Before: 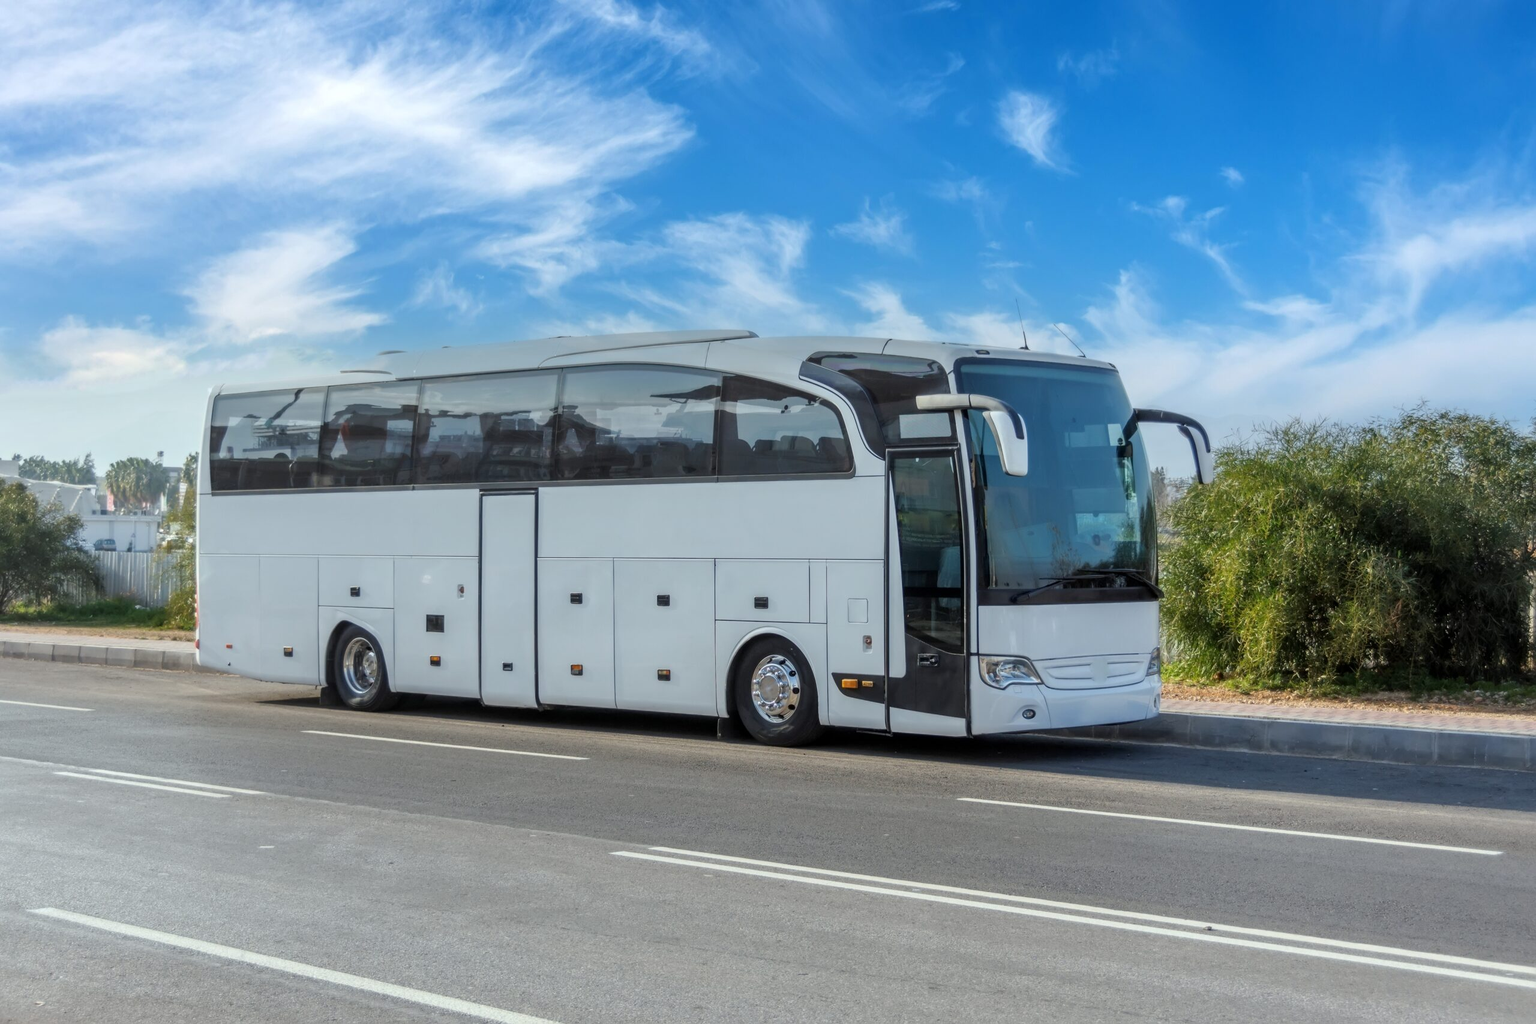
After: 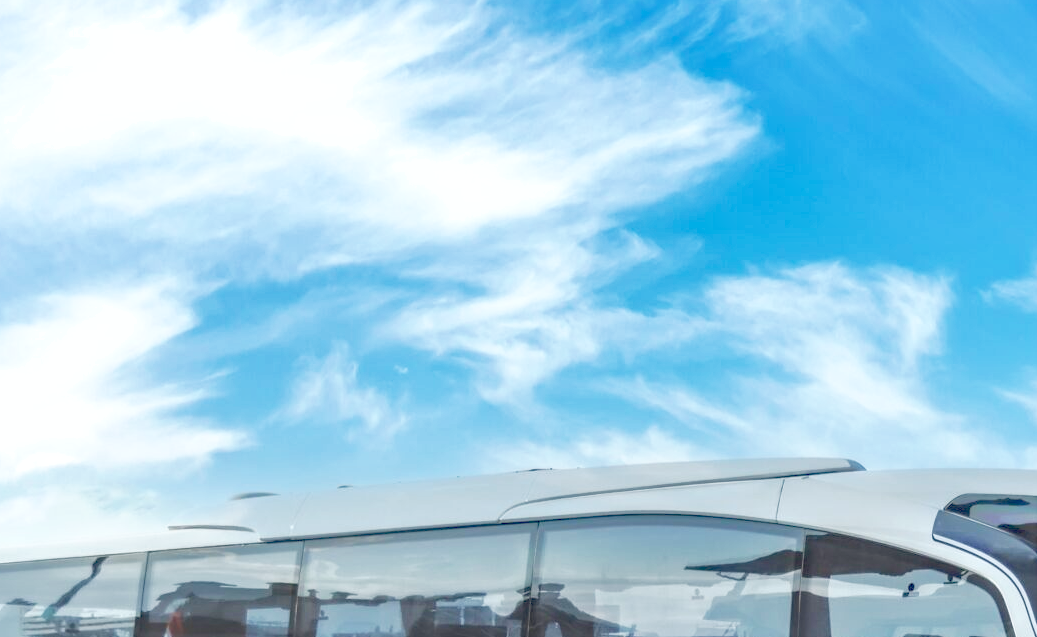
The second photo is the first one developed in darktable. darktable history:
crop: left 15.592%, top 5.443%, right 43.884%, bottom 57.195%
shadows and highlights: on, module defaults
base curve: curves: ch0 [(0, 0) (0.557, 0.834) (1, 1)], fusion 1, preserve colors none
